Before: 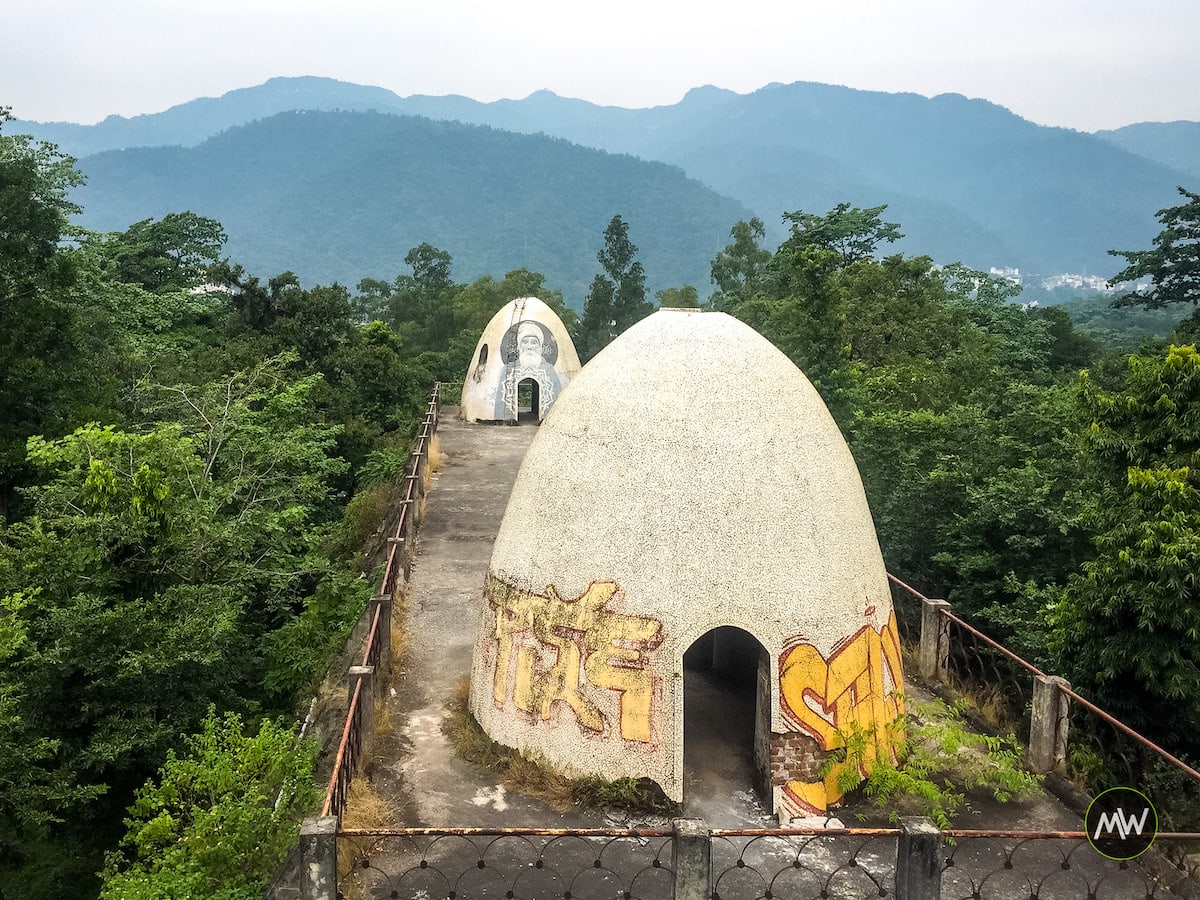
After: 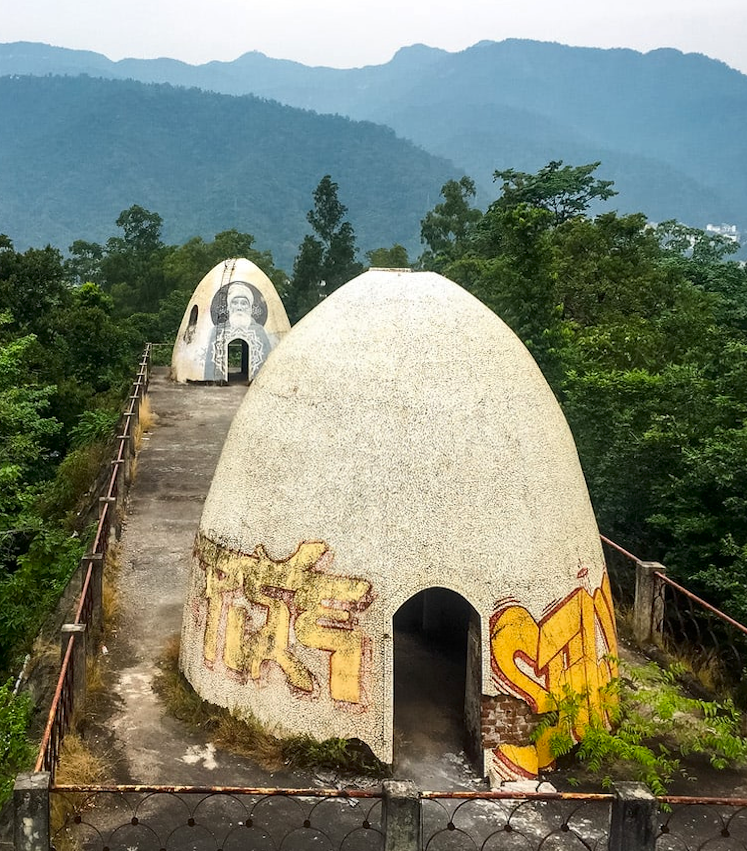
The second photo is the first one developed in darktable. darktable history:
crop and rotate: left 22.918%, top 5.629%, right 14.711%, bottom 2.247%
tone equalizer: on, module defaults
color zones: curves: ch1 [(0, 0.525) (0.143, 0.556) (0.286, 0.52) (0.429, 0.5) (0.571, 0.5) (0.714, 0.5) (0.857, 0.503) (1, 0.525)]
rotate and perspective: lens shift (horizontal) -0.055, automatic cropping off
contrast brightness saturation: contrast 0.07, brightness -0.13, saturation 0.06
